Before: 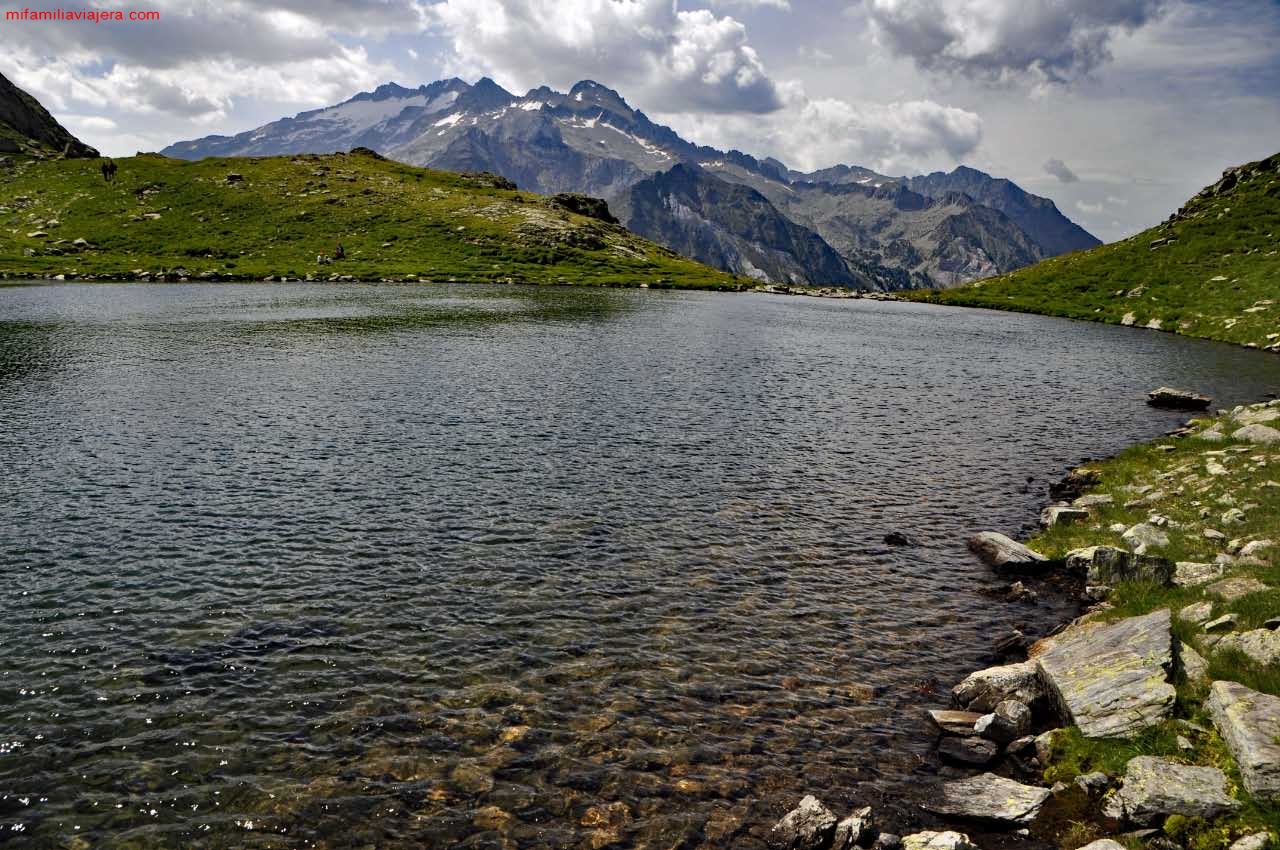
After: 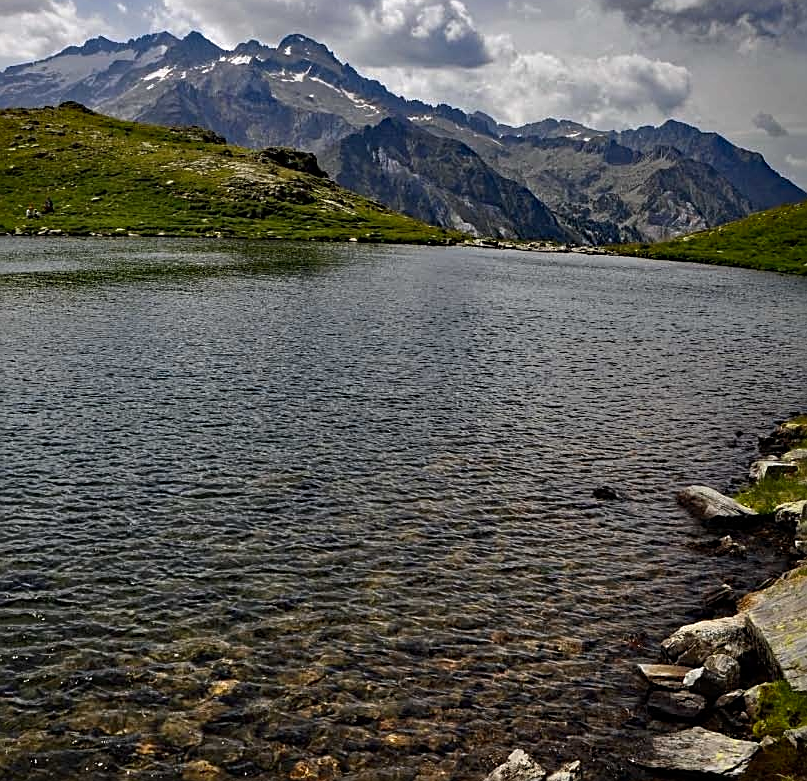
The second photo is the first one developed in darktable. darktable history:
exposure: compensate highlight preservation false
contrast brightness saturation: contrast 0.032, brightness -0.043
base curve: curves: ch0 [(0, 0) (0.303, 0.277) (1, 1)]
shadows and highlights: shadows 32.25, highlights -31.51, soften with gaussian
vignetting: brightness -0.237, saturation 0.149, center (-0.123, -0.009)
sharpen: on, module defaults
crop and rotate: left 22.772%, top 5.646%, right 14.115%, bottom 2.361%
